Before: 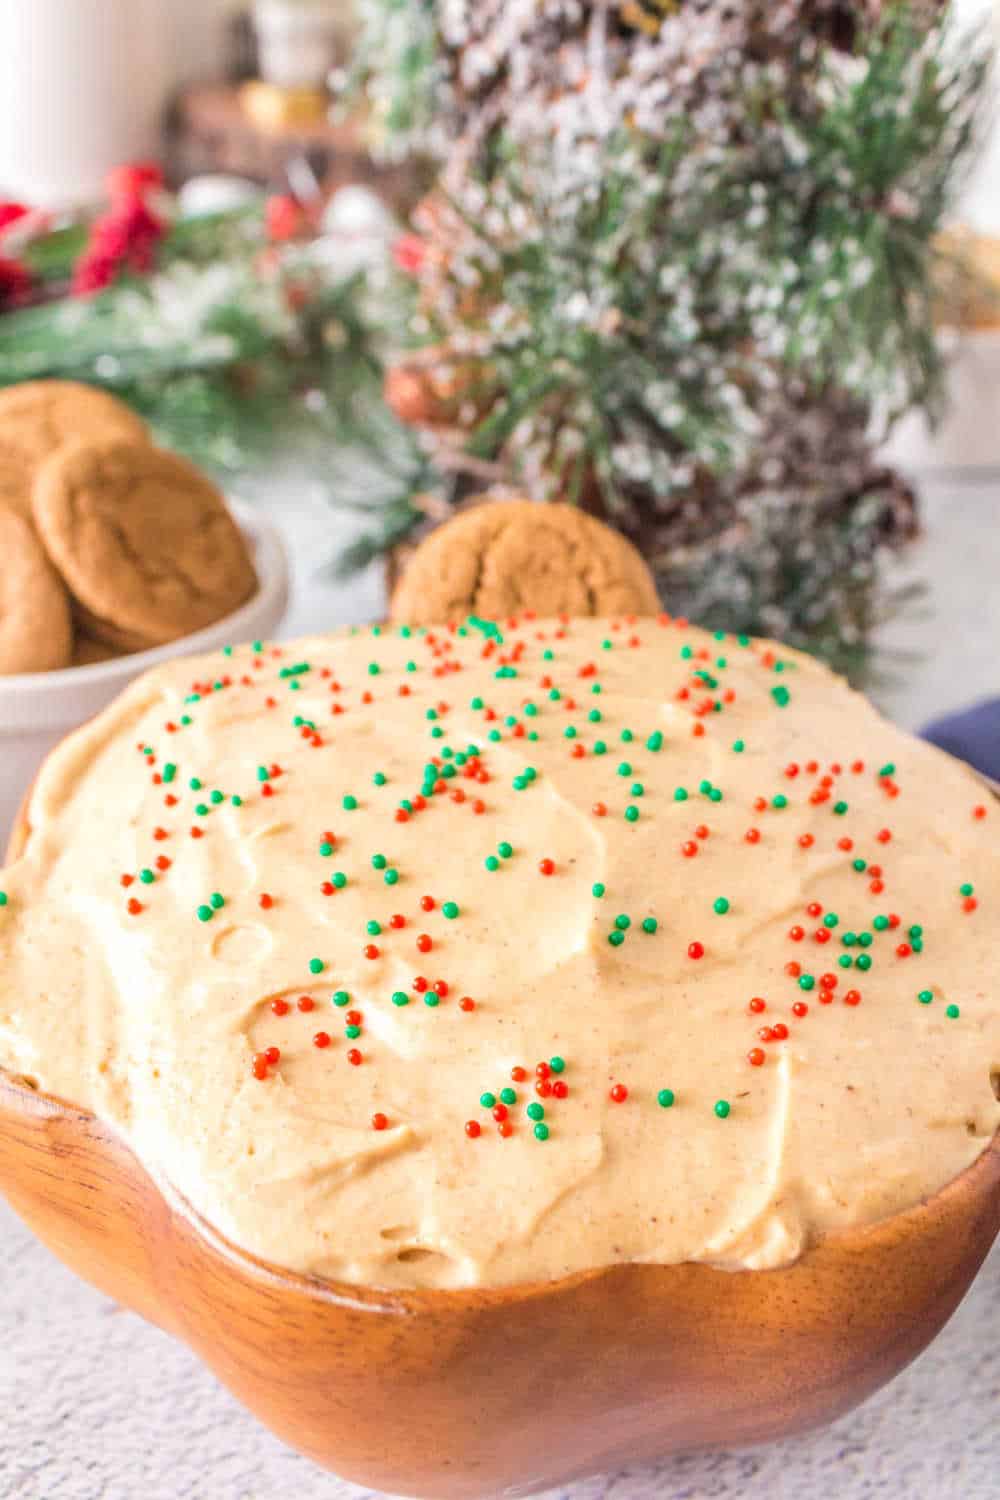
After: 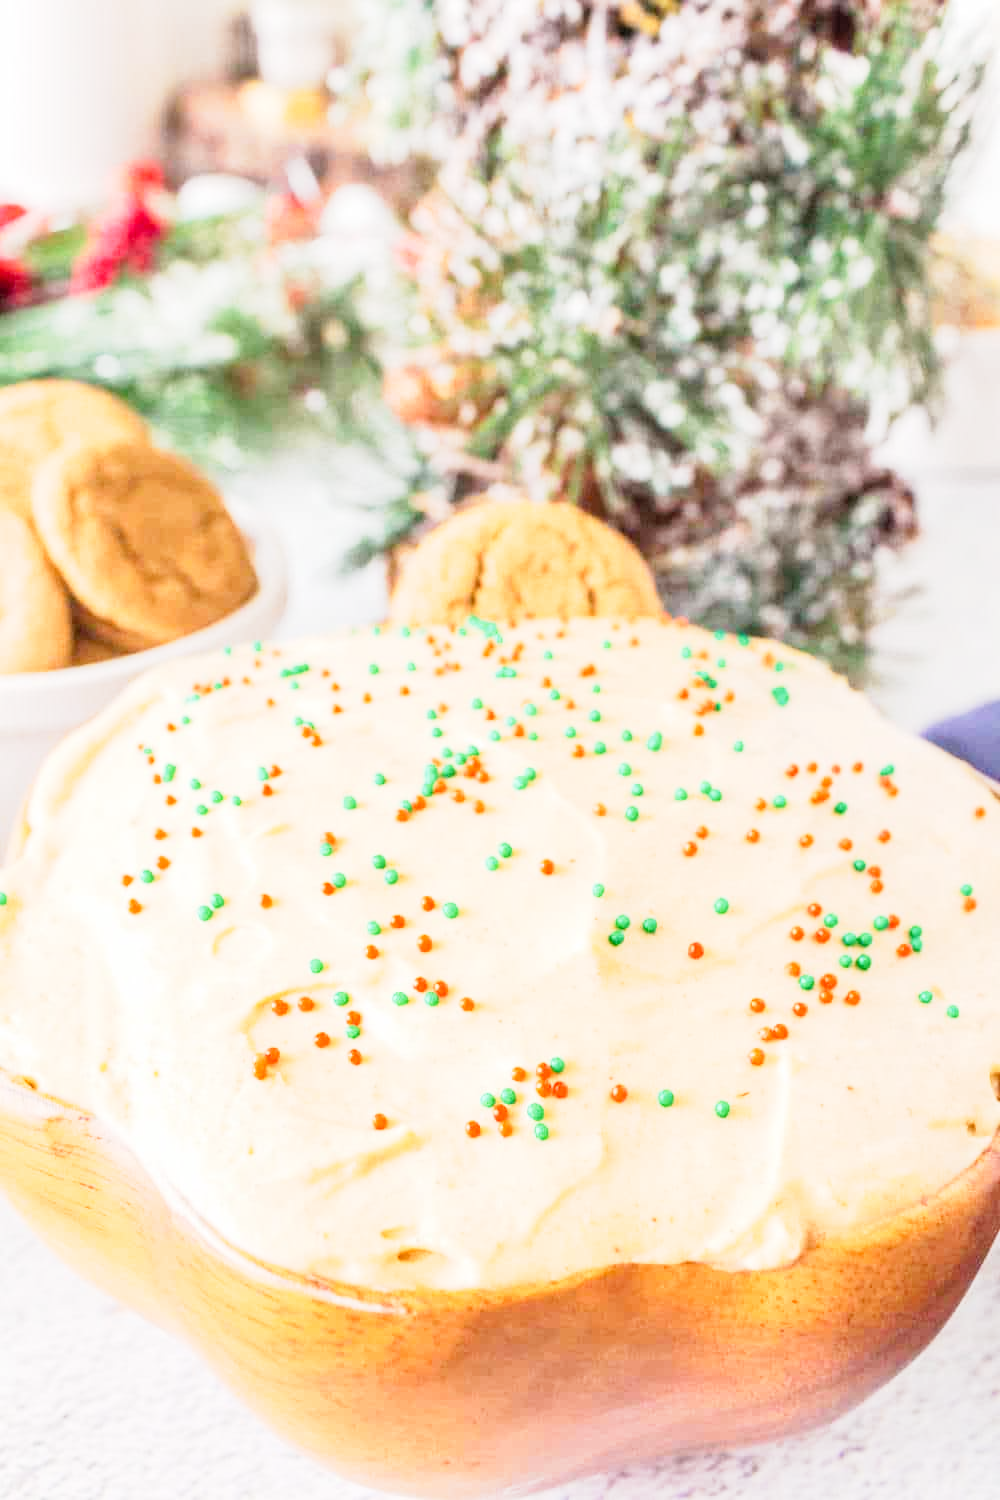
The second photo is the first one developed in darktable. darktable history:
tone curve: curves: ch0 [(0, 0) (0.003, 0.003) (0.011, 0.012) (0.025, 0.028) (0.044, 0.049) (0.069, 0.091) (0.1, 0.144) (0.136, 0.21) (0.177, 0.277) (0.224, 0.352) (0.277, 0.433) (0.335, 0.523) (0.399, 0.613) (0.468, 0.702) (0.543, 0.79) (0.623, 0.867) (0.709, 0.916) (0.801, 0.946) (0.898, 0.972) (1, 1)], preserve colors none
